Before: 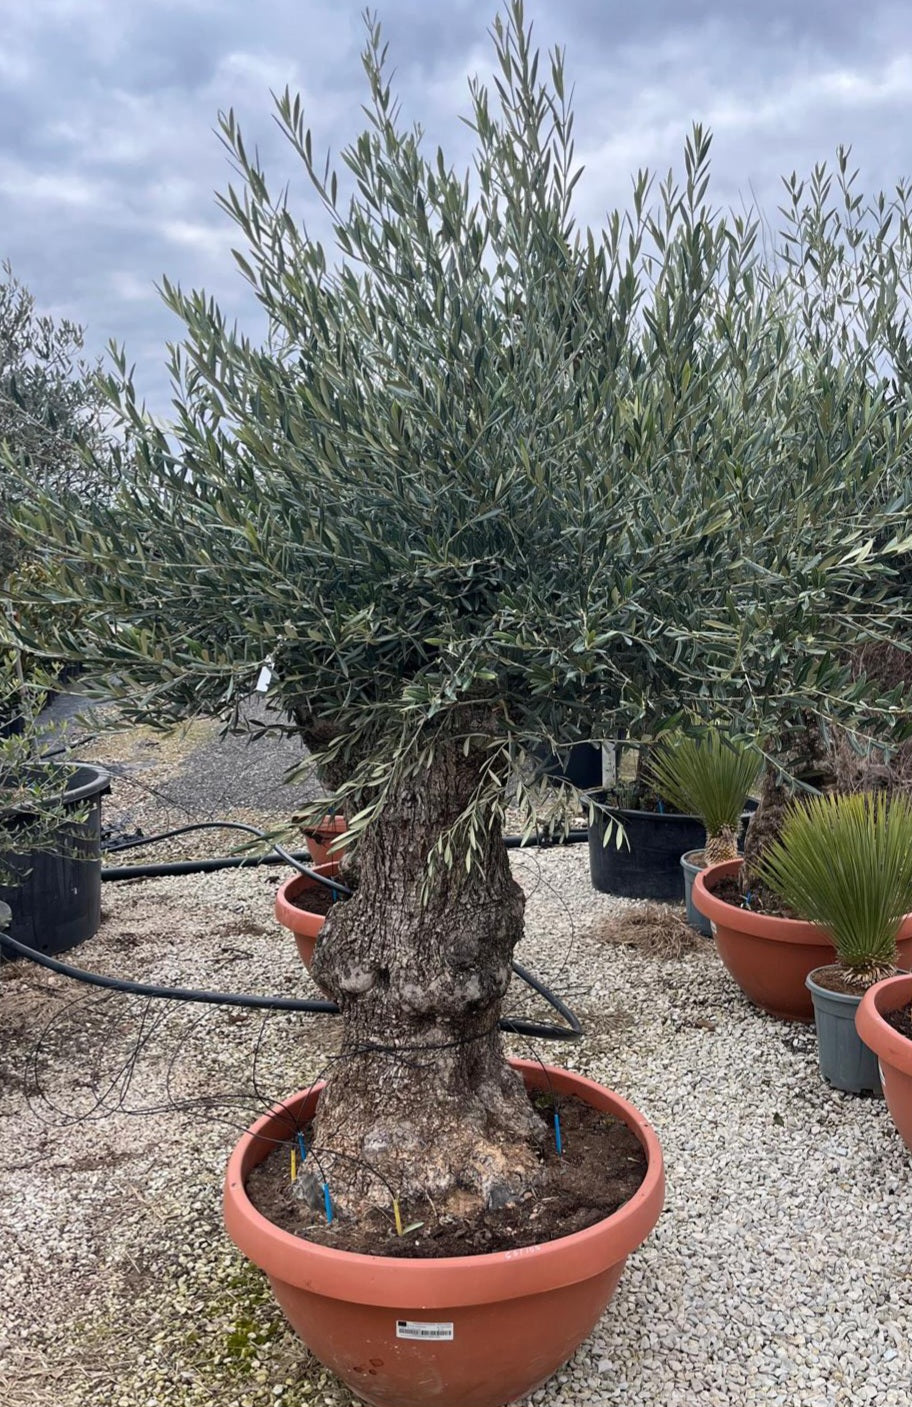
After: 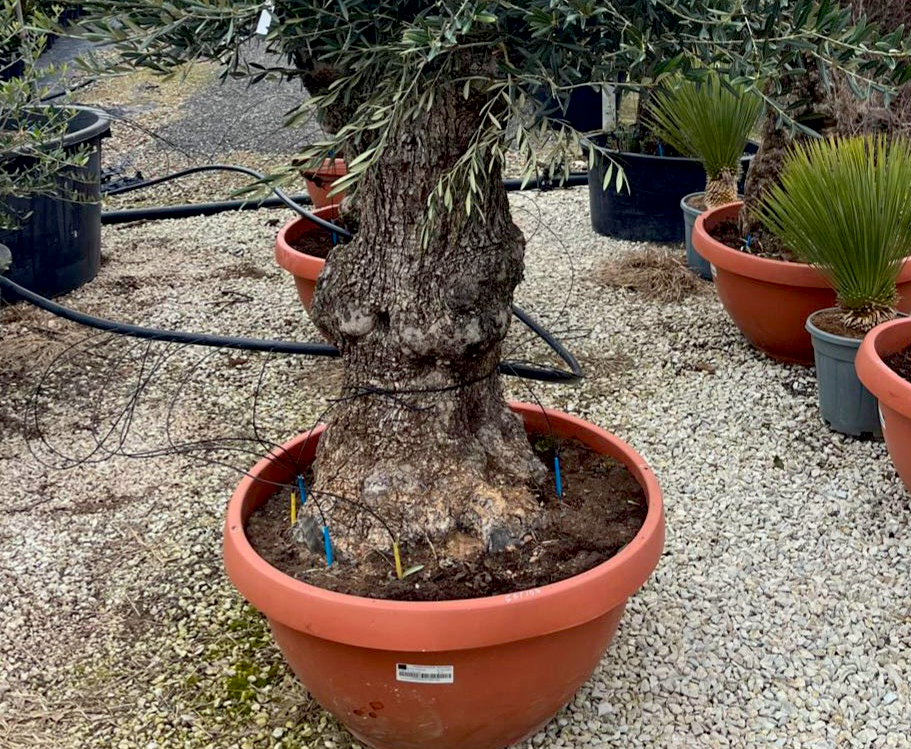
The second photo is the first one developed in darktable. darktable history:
crop and rotate: top 46.764%, right 0.01%
contrast brightness saturation: saturation 0.181
color correction: highlights a* -2.66, highlights b* 2.6
exposure: black level correction 0.009, compensate highlight preservation false
tone equalizer: edges refinement/feathering 500, mask exposure compensation -1.57 EV, preserve details no
